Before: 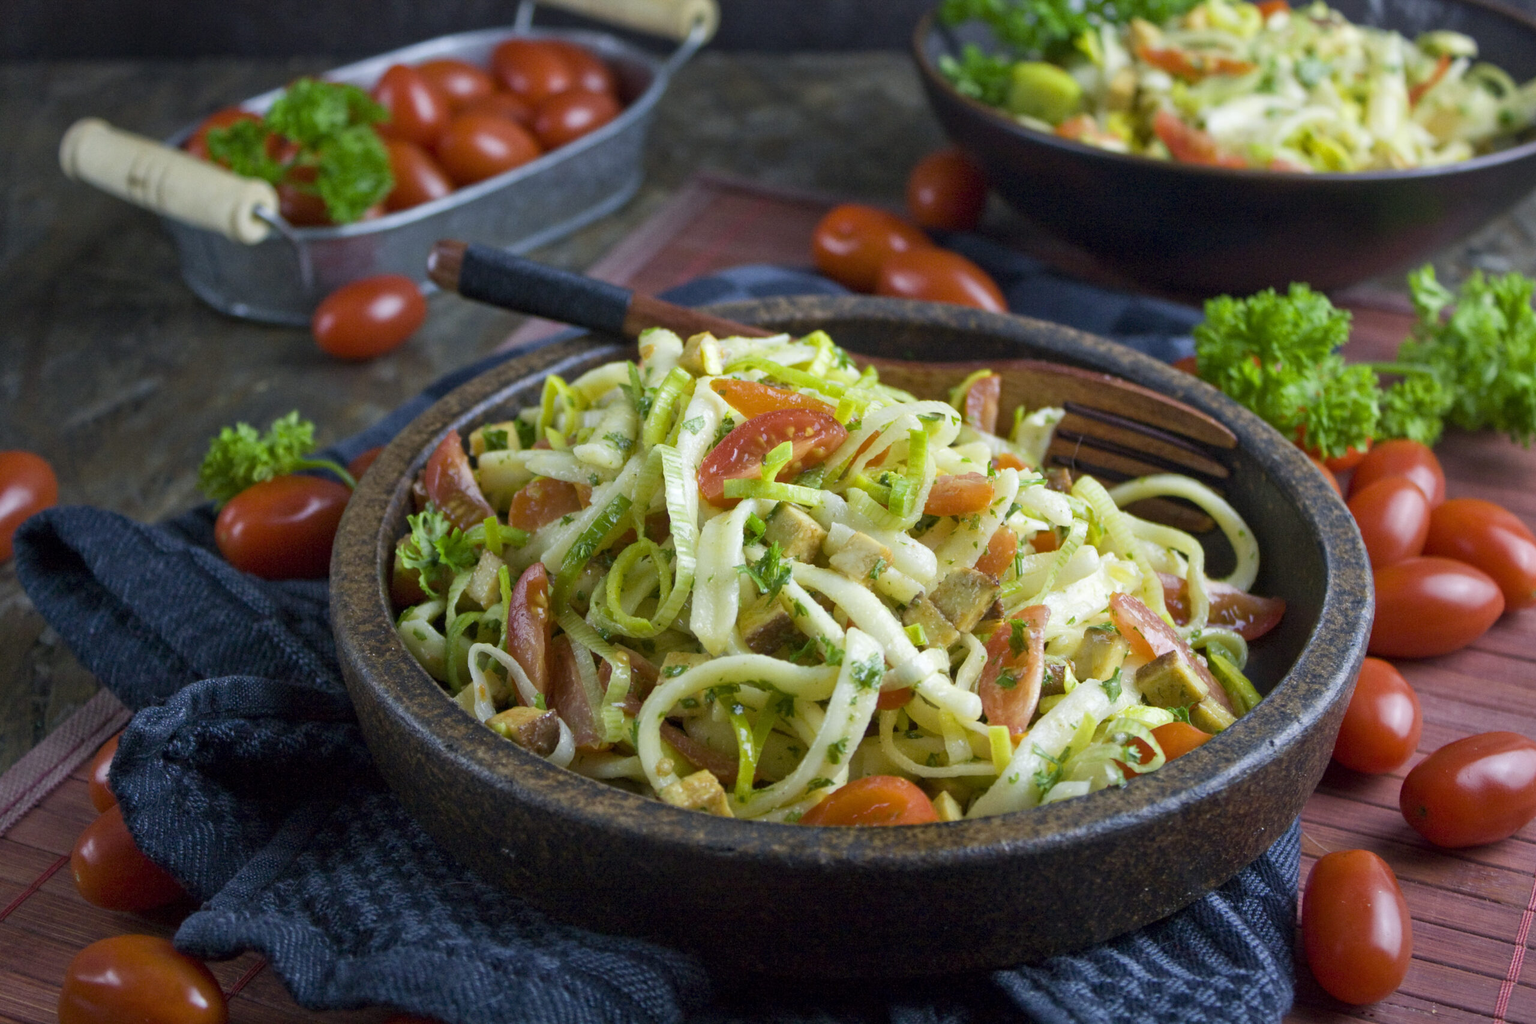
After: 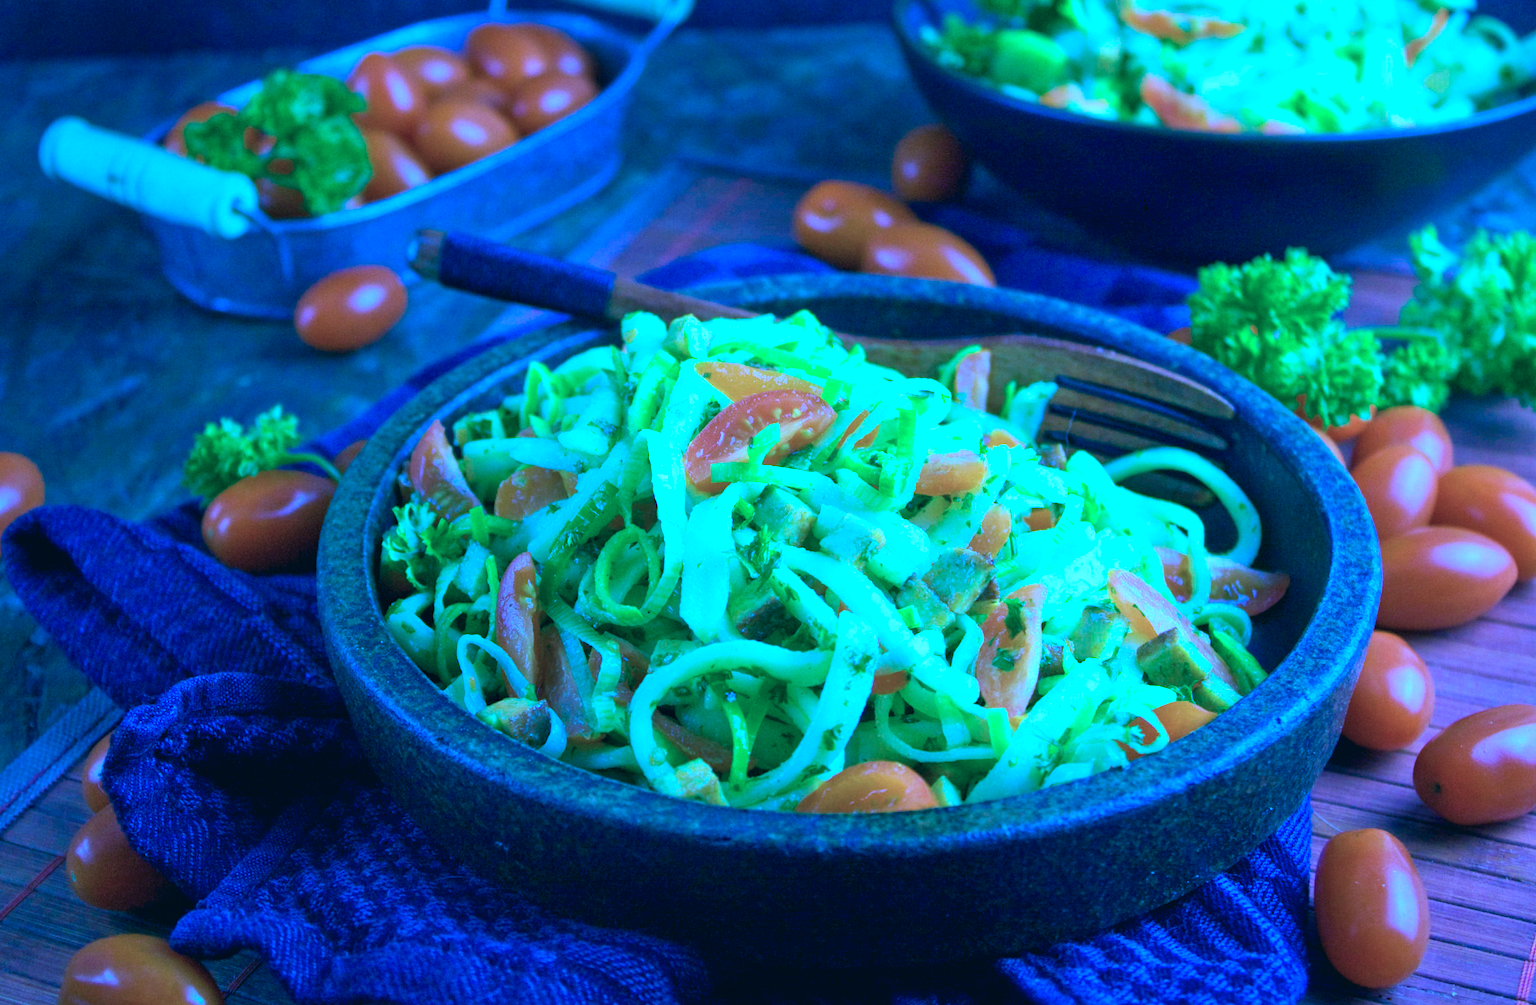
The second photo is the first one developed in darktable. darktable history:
color calibration: output R [0.948, 0.091, -0.04, 0], output G [-0.3, 1.384, -0.085, 0], output B [-0.108, 0.061, 1.08, 0], illuminant as shot in camera, x 0.484, y 0.43, temperature 2405.29 K
exposure: black level correction 0, exposure 0.5 EV, compensate highlight preservation false
rotate and perspective: rotation -1.32°, lens shift (horizontal) -0.031, crop left 0.015, crop right 0.985, crop top 0.047, crop bottom 0.982
color correction: highlights a* -20.08, highlights b* 9.8, shadows a* -20.4, shadows b* -10.76
